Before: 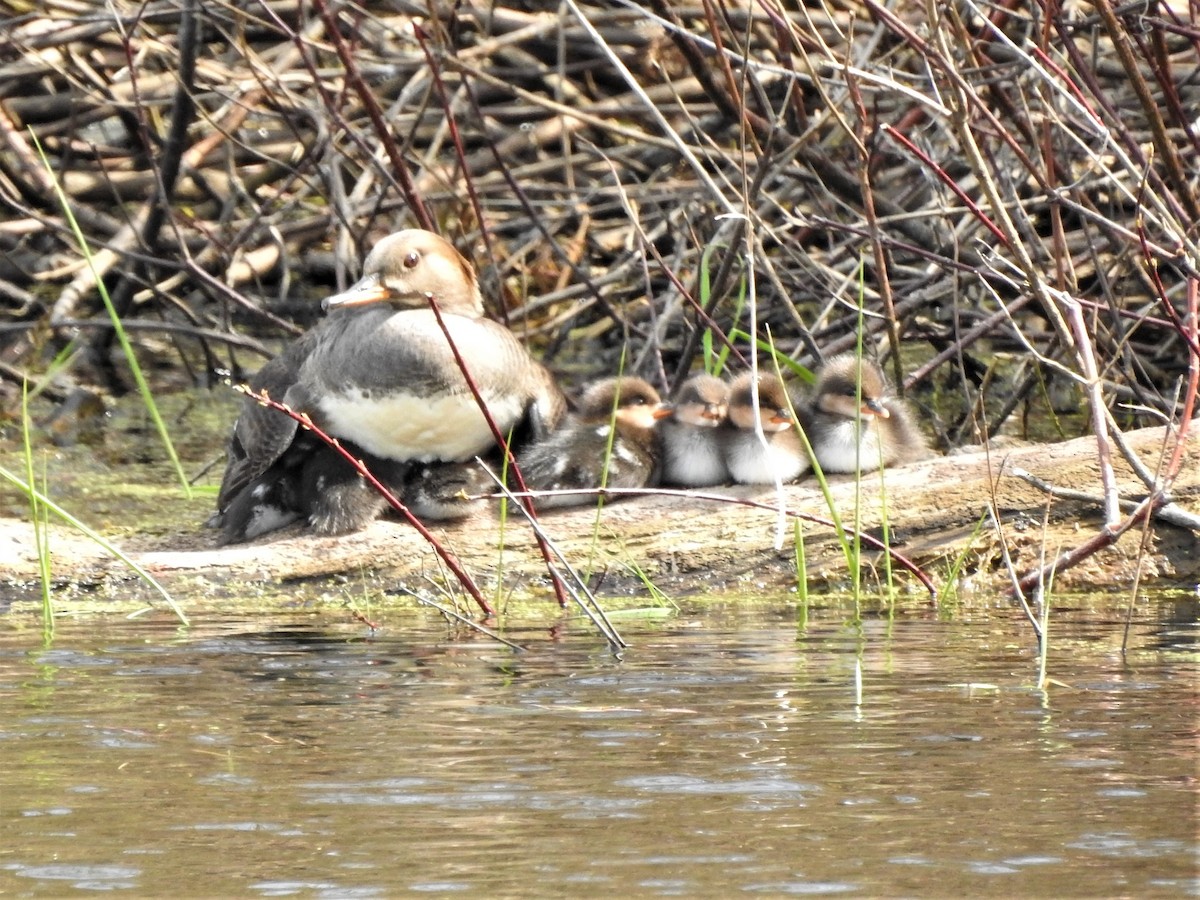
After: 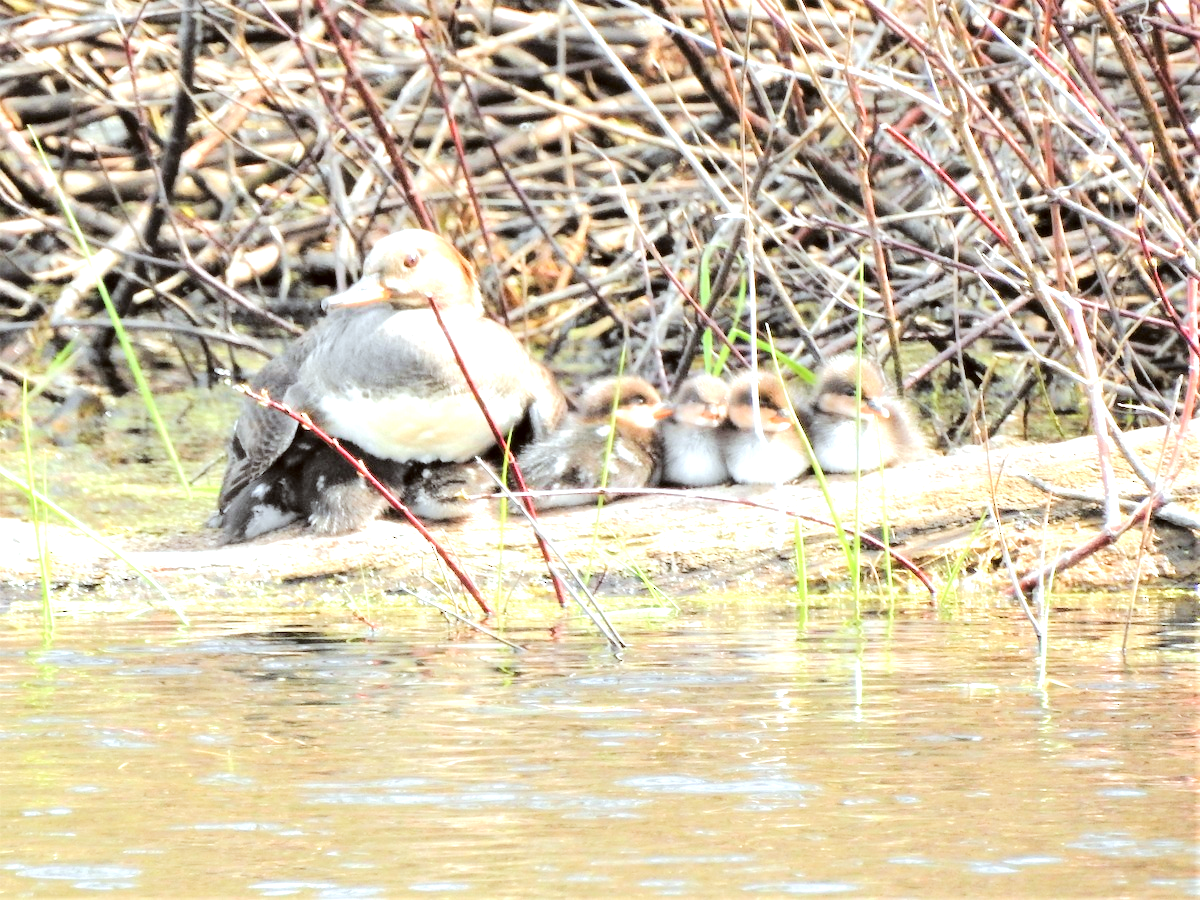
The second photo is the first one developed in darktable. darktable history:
exposure: exposure 0.671 EV, compensate highlight preservation false
color correction: highlights a* -3.24, highlights b* -6.26, shadows a* 3.26, shadows b* 5.53
tone equalizer: -7 EV 0.141 EV, -6 EV 0.581 EV, -5 EV 1.16 EV, -4 EV 1.29 EV, -3 EV 1.14 EV, -2 EV 0.6 EV, -1 EV 0.164 EV, edges refinement/feathering 500, mask exposure compensation -1.57 EV, preserve details no
